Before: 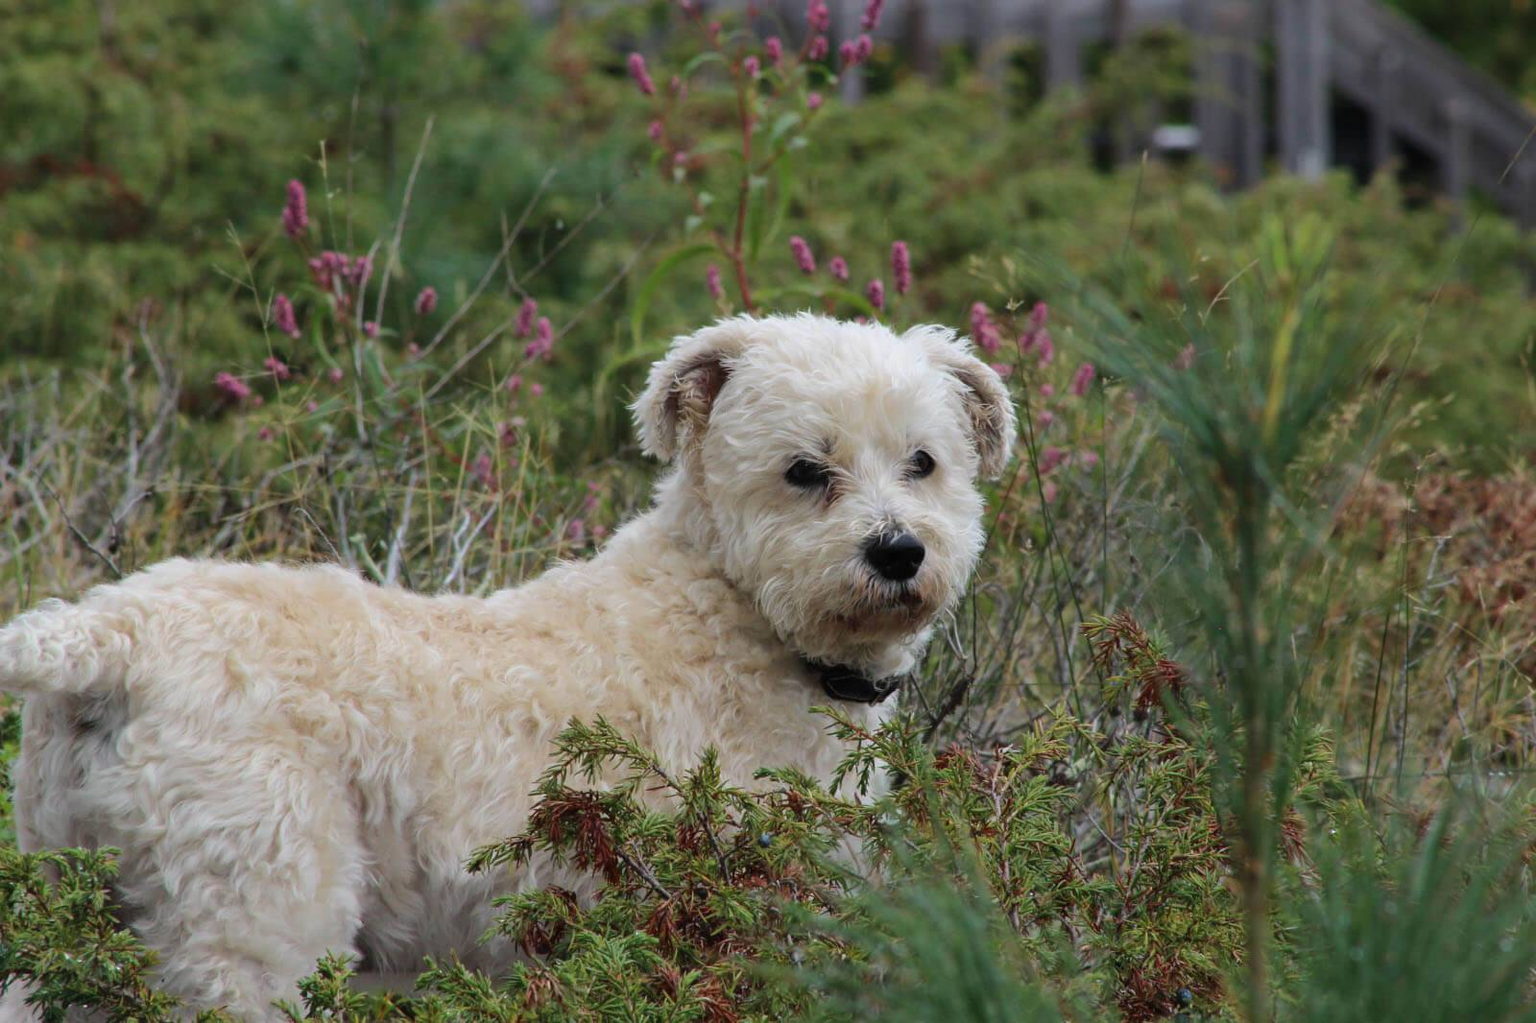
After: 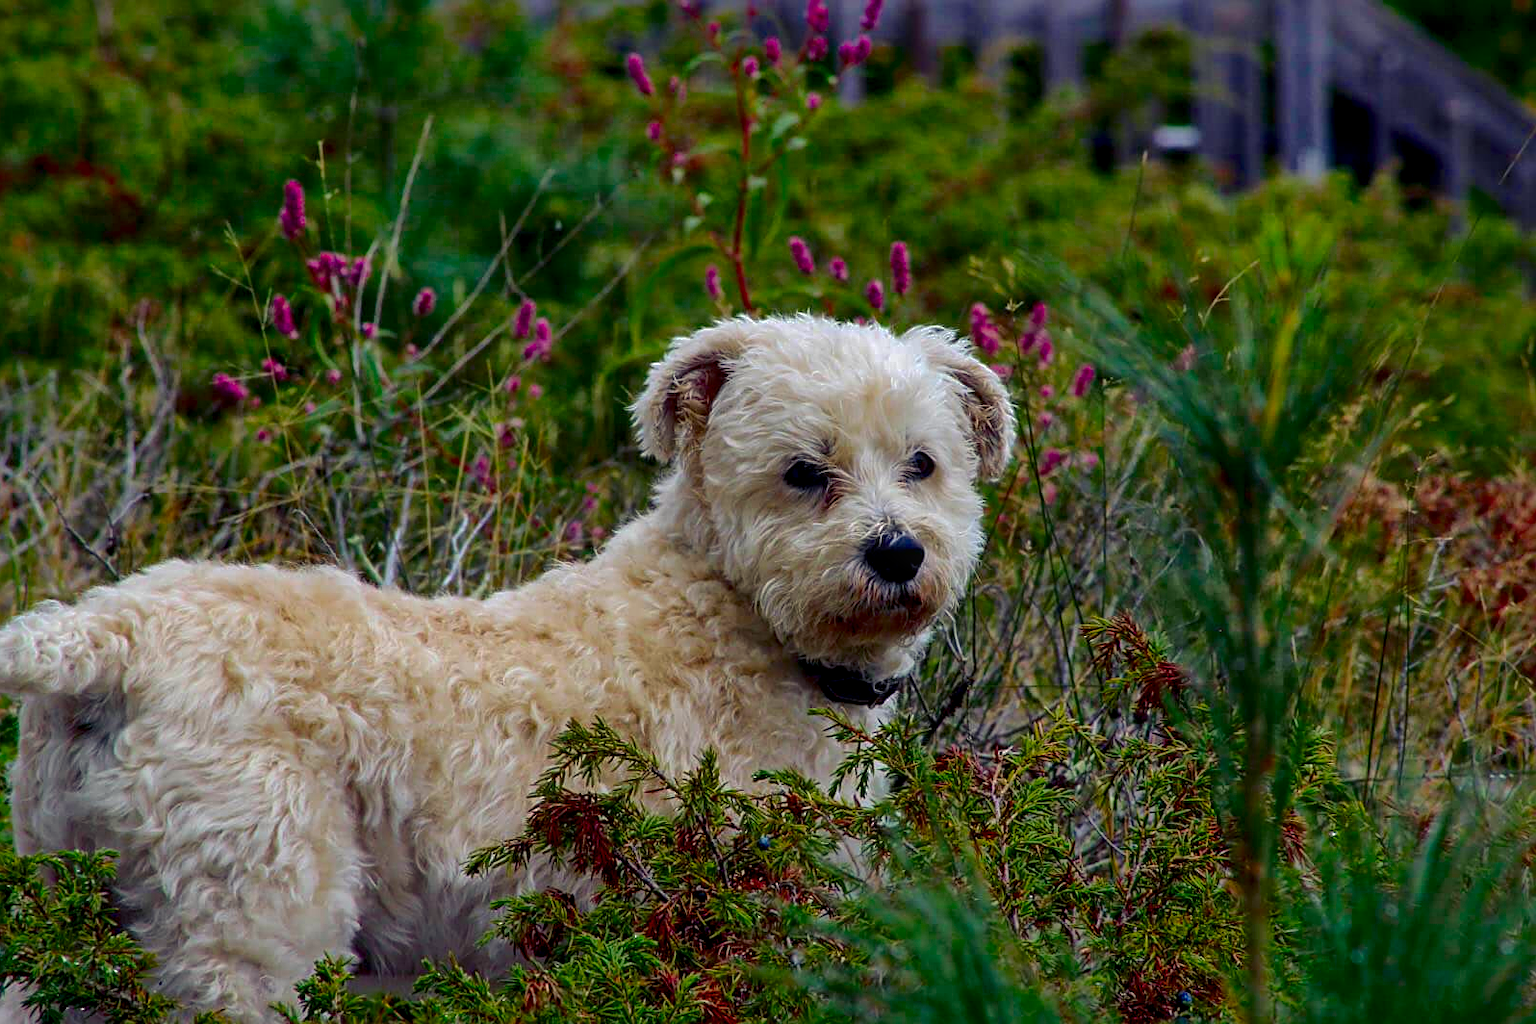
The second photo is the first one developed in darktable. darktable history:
sharpen: on, module defaults
crop: left 0.192%
shadows and highlights: highlights -60.08
local contrast: on, module defaults
color balance rgb: shadows lift › luminance -21.769%, shadows lift › chroma 6.647%, shadows lift › hue 272.76°, global offset › luminance -0.264%, perceptual saturation grading › global saturation 29.977%, perceptual brilliance grading › highlights 7.814%, perceptual brilliance grading › mid-tones 3.32%, perceptual brilliance grading › shadows 2.354%, saturation formula JzAzBz (2021)
contrast brightness saturation: brightness -0.251, saturation 0.2
